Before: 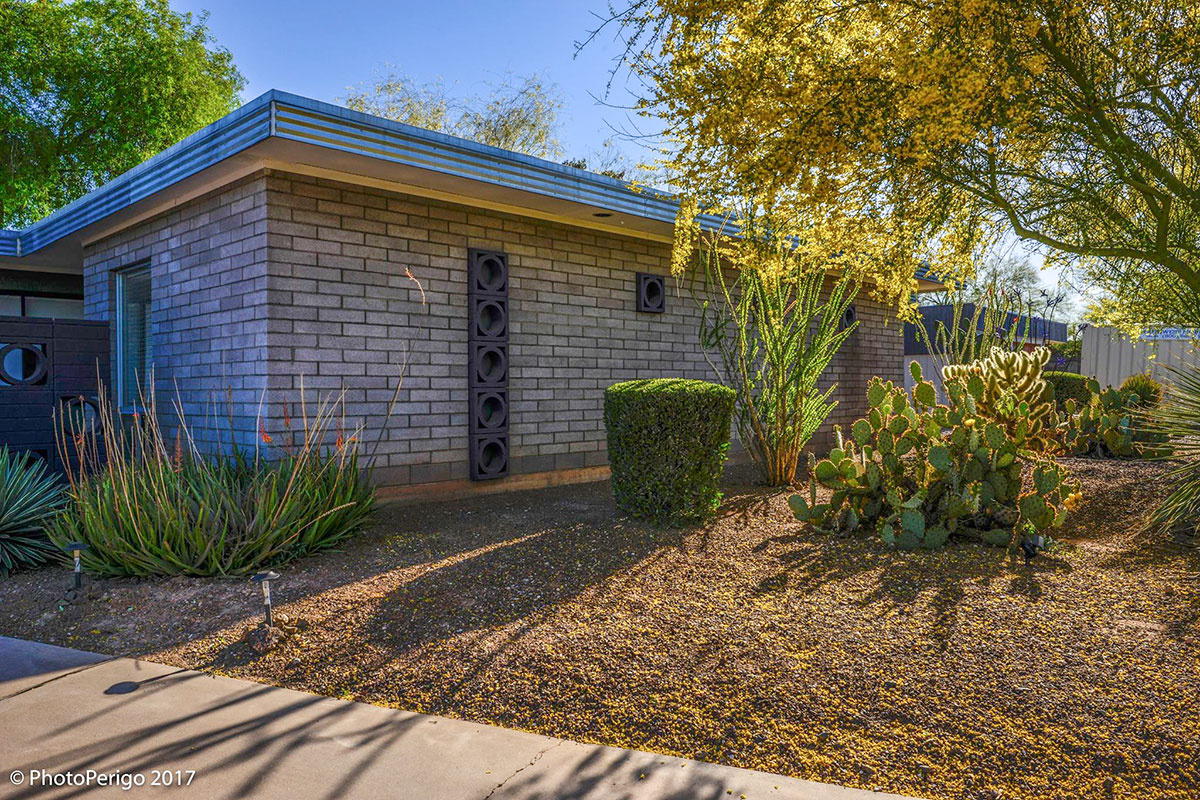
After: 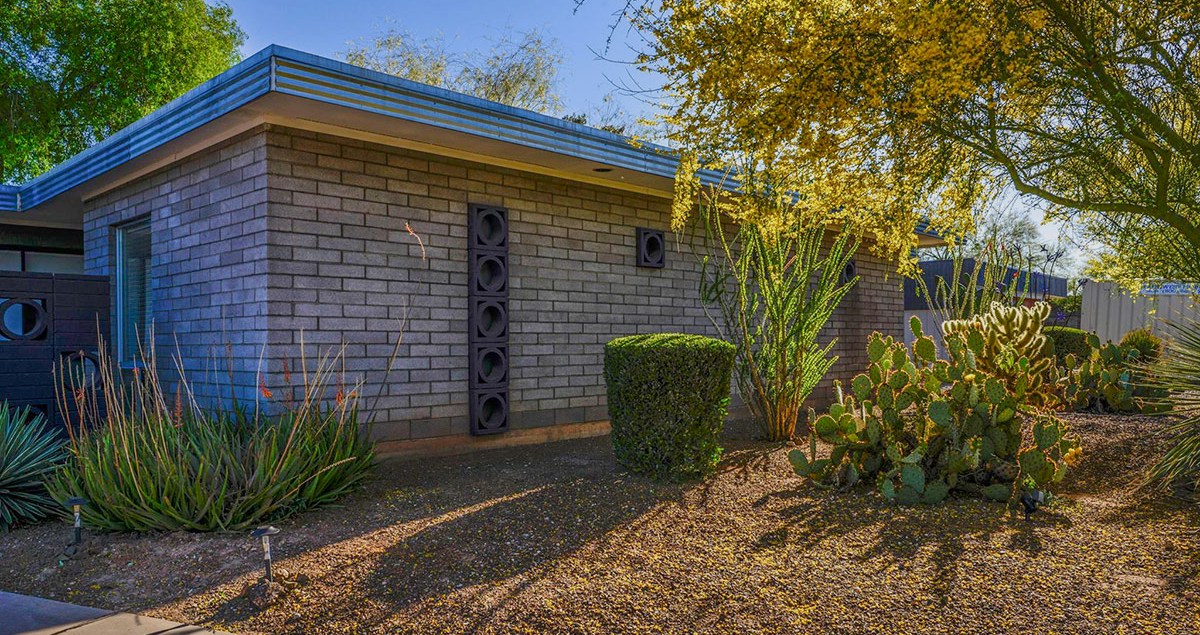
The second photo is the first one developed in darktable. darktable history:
shadows and highlights: radius 120.73, shadows 21.71, white point adjustment -9.58, highlights -13.92, soften with gaussian
crop and rotate: top 5.663%, bottom 14.919%
